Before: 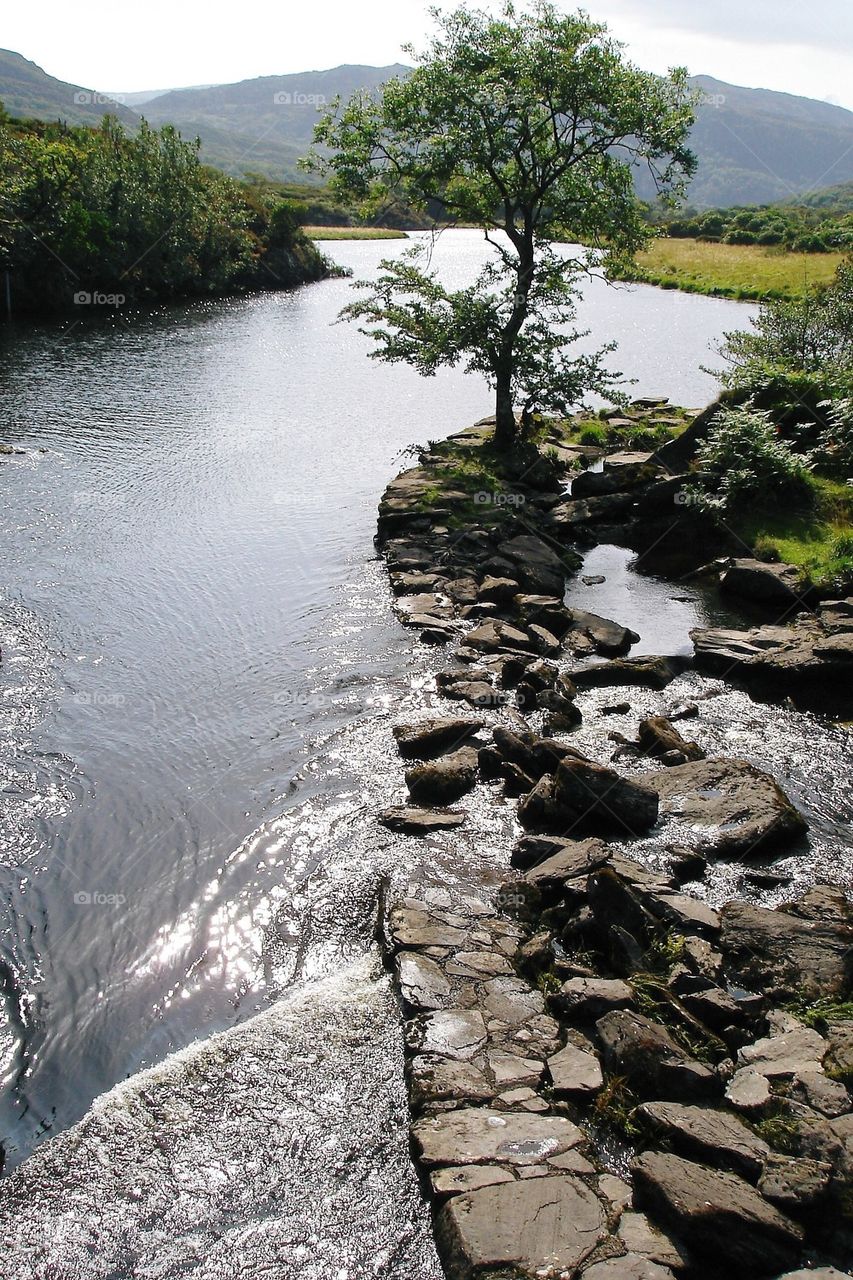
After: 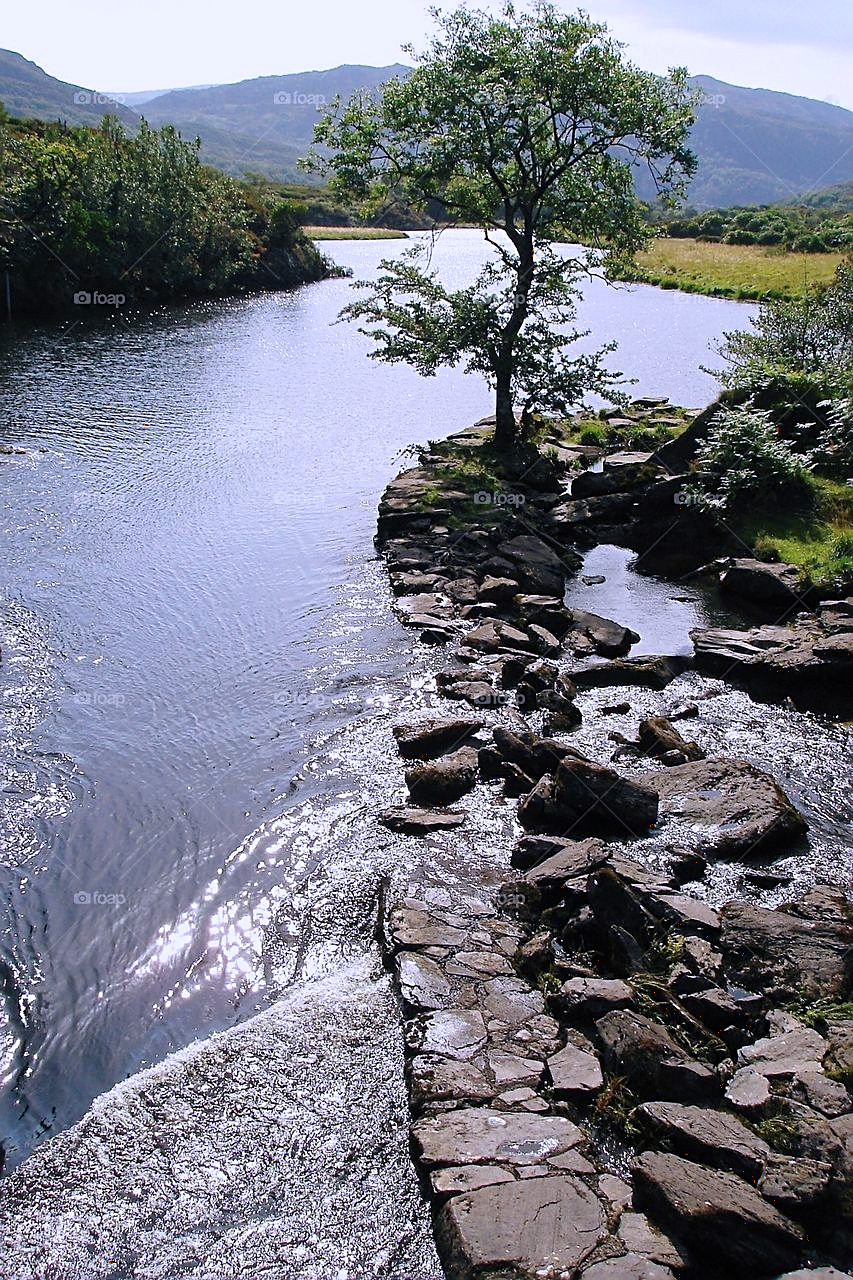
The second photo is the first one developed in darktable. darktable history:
color calibration: output R [0.999, 0.026, -0.11, 0], output G [-0.019, 1.037, -0.099, 0], output B [0.022, -0.023, 0.902, 0], illuminant custom, x 0.367, y 0.392, temperature 4437.75 K, clip negative RGB from gamut false
sharpen: on, module defaults
